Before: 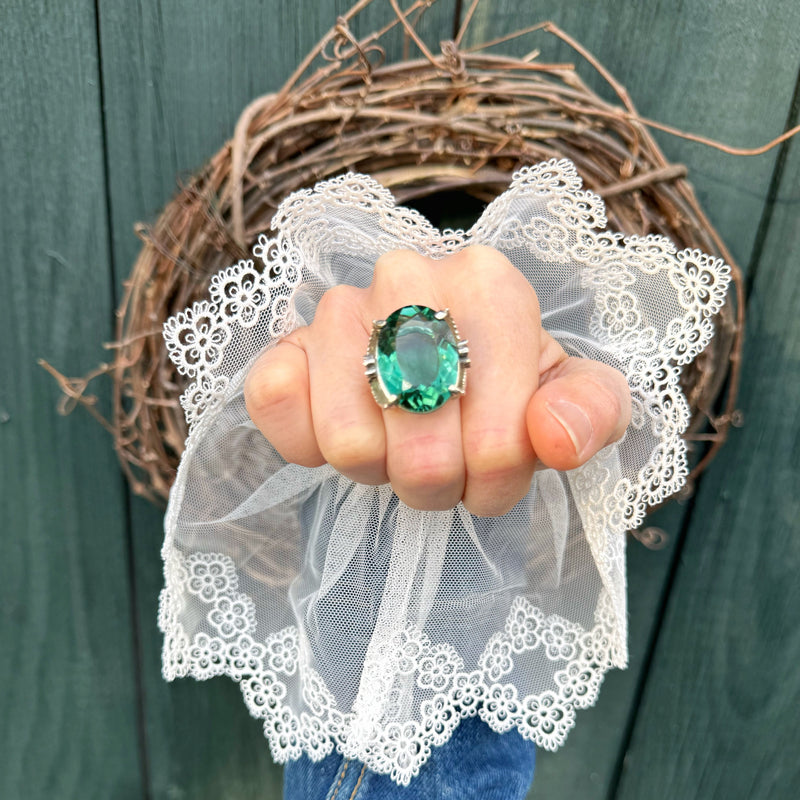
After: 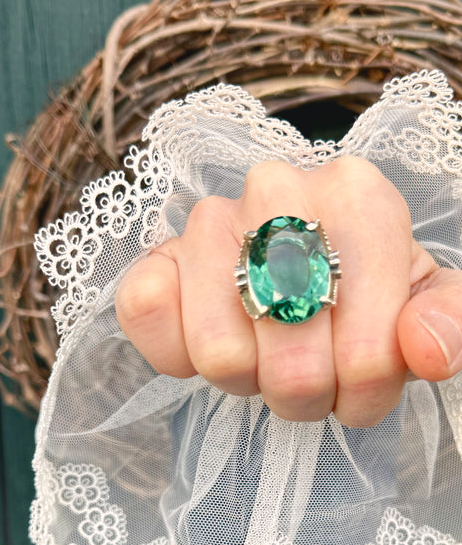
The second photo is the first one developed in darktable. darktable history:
crop: left 16.202%, top 11.208%, right 26.045%, bottom 20.557%
color balance rgb: shadows lift › chroma 2%, shadows lift › hue 250°, power › hue 326.4°, highlights gain › chroma 2%, highlights gain › hue 64.8°, global offset › luminance 0.5%, global offset › hue 58.8°, perceptual saturation grading › highlights -25%, perceptual saturation grading › shadows 30%, global vibrance 15%
